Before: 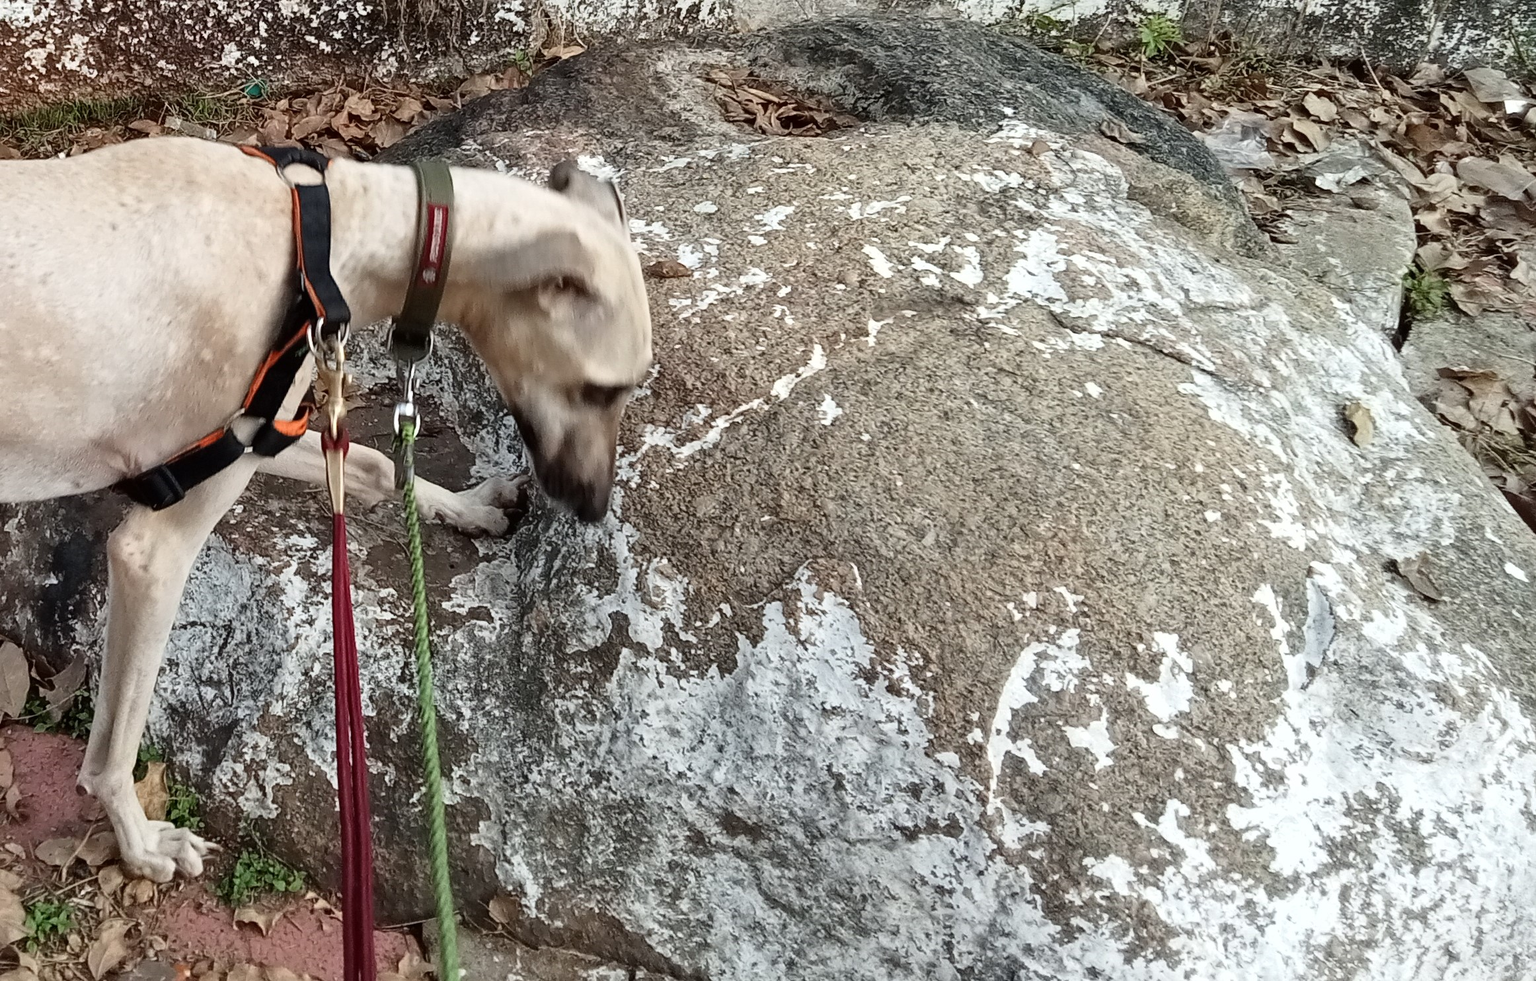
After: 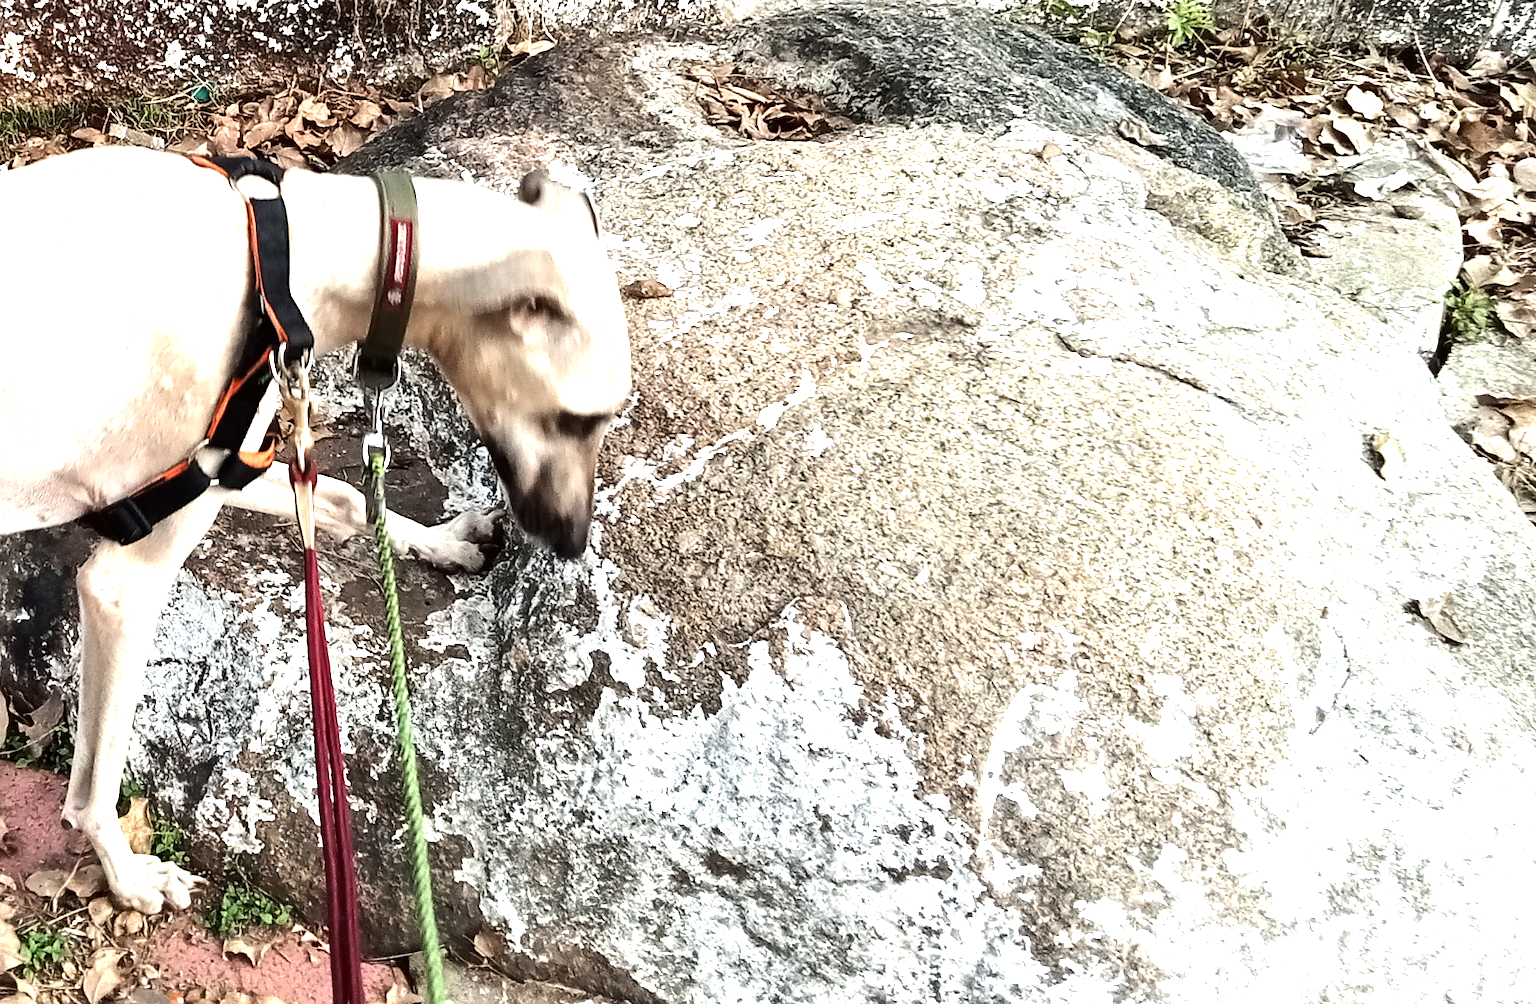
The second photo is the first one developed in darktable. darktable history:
rotate and perspective: rotation 0.074°, lens shift (vertical) 0.096, lens shift (horizontal) -0.041, crop left 0.043, crop right 0.952, crop top 0.024, crop bottom 0.979
tone equalizer: -8 EV -0.75 EV, -7 EV -0.7 EV, -6 EV -0.6 EV, -5 EV -0.4 EV, -3 EV 0.4 EV, -2 EV 0.6 EV, -1 EV 0.7 EV, +0 EV 0.75 EV, edges refinement/feathering 500, mask exposure compensation -1.57 EV, preserve details no
white balance: red 1.009, blue 0.985
exposure: exposure 0.766 EV, compensate highlight preservation false
